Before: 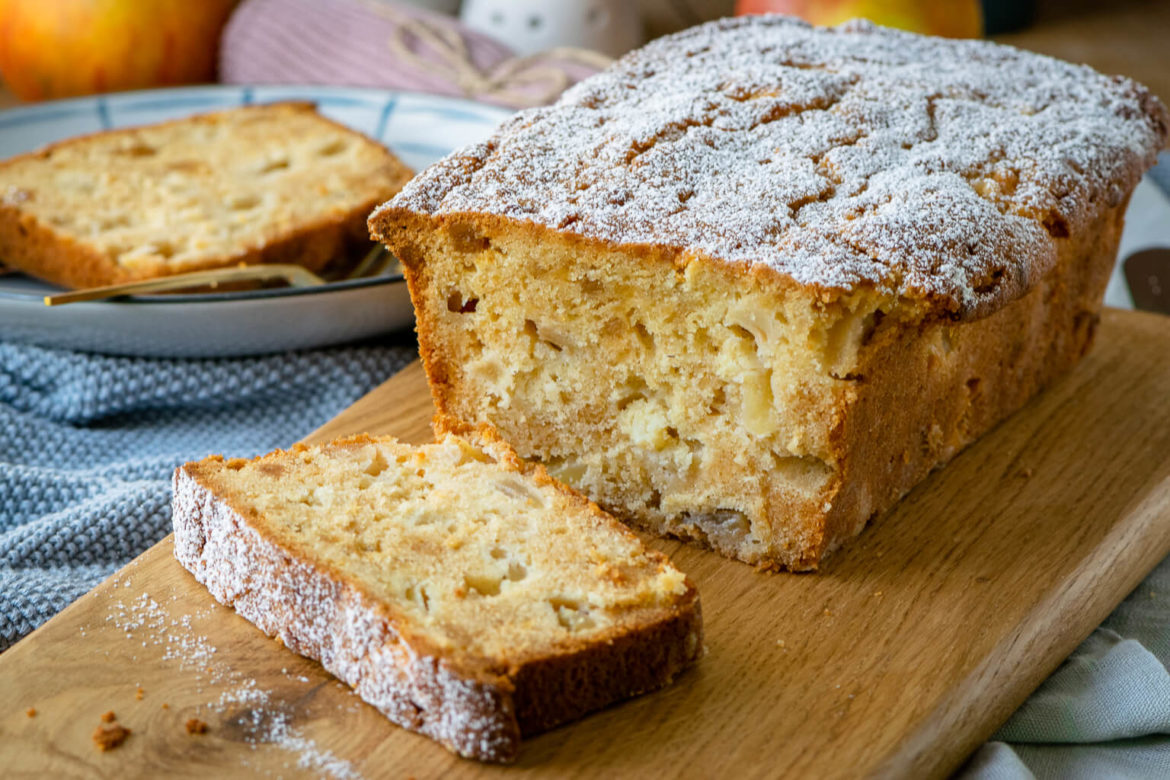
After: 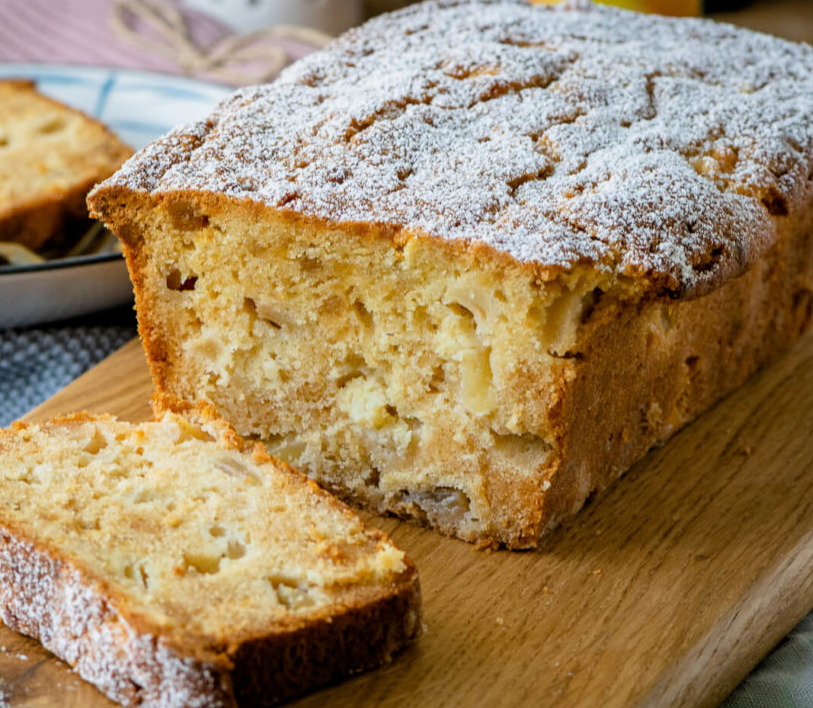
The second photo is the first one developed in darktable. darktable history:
filmic rgb: middle gray luminance 18.42%, black relative exposure -11.45 EV, white relative exposure 2.55 EV, threshold 6 EV, target black luminance 0%, hardness 8.41, latitude 99%, contrast 1.084, shadows ↔ highlights balance 0.505%, add noise in highlights 0, preserve chrominance max RGB, color science v3 (2019), use custom middle-gray values true, iterations of high-quality reconstruction 0, contrast in highlights soft, enable highlight reconstruction true
crop and rotate: left 24.034%, top 2.838%, right 6.406%, bottom 6.299%
